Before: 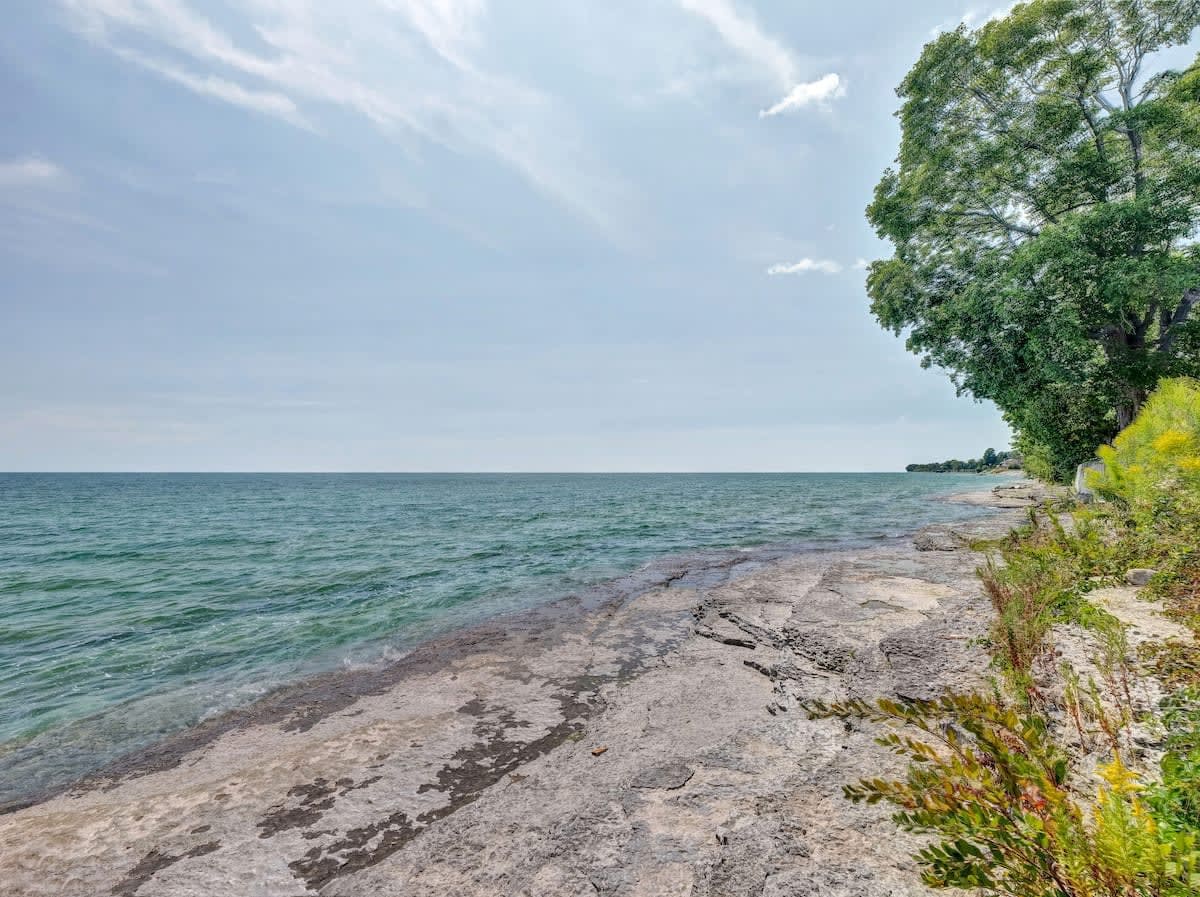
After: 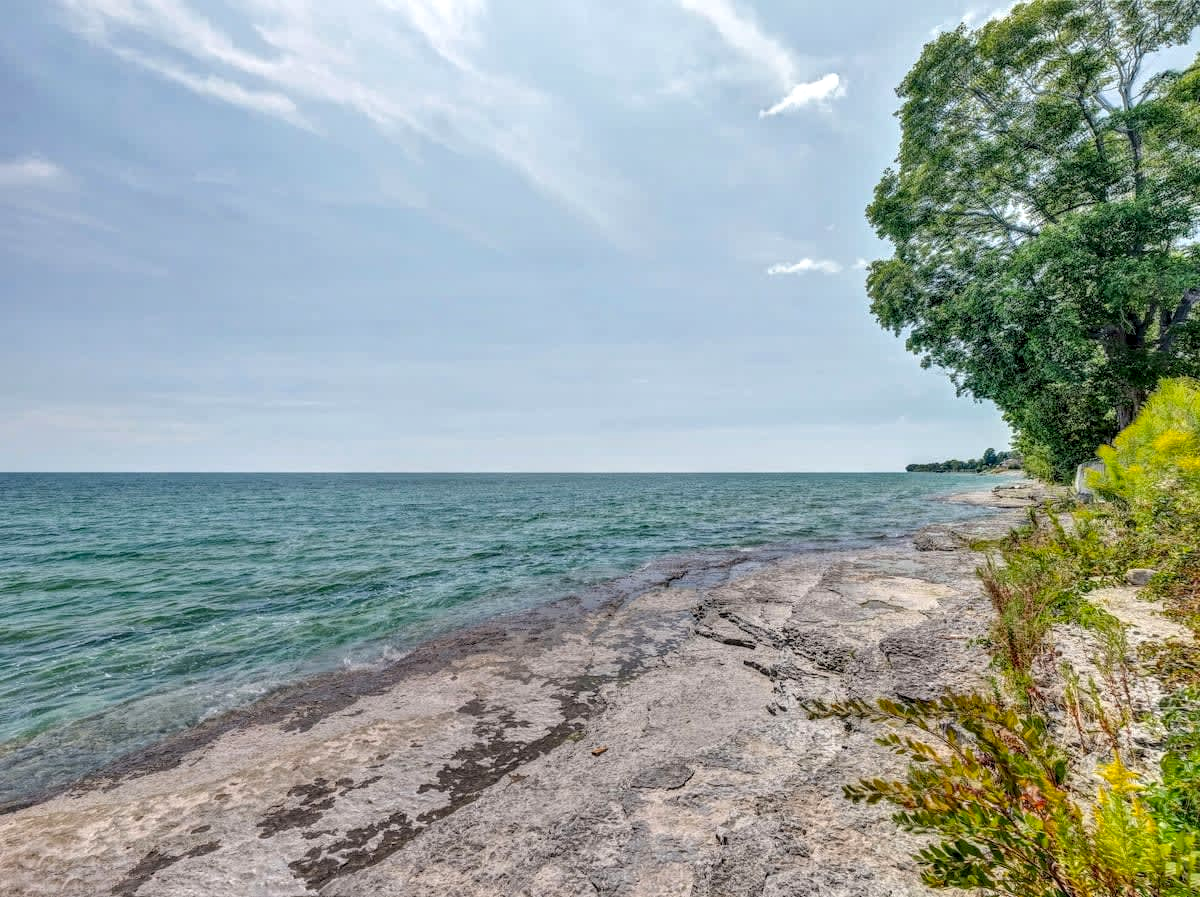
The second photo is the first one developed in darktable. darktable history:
color balance rgb: perceptual saturation grading › global saturation 10%, global vibrance 10%
local contrast: detail 130%
